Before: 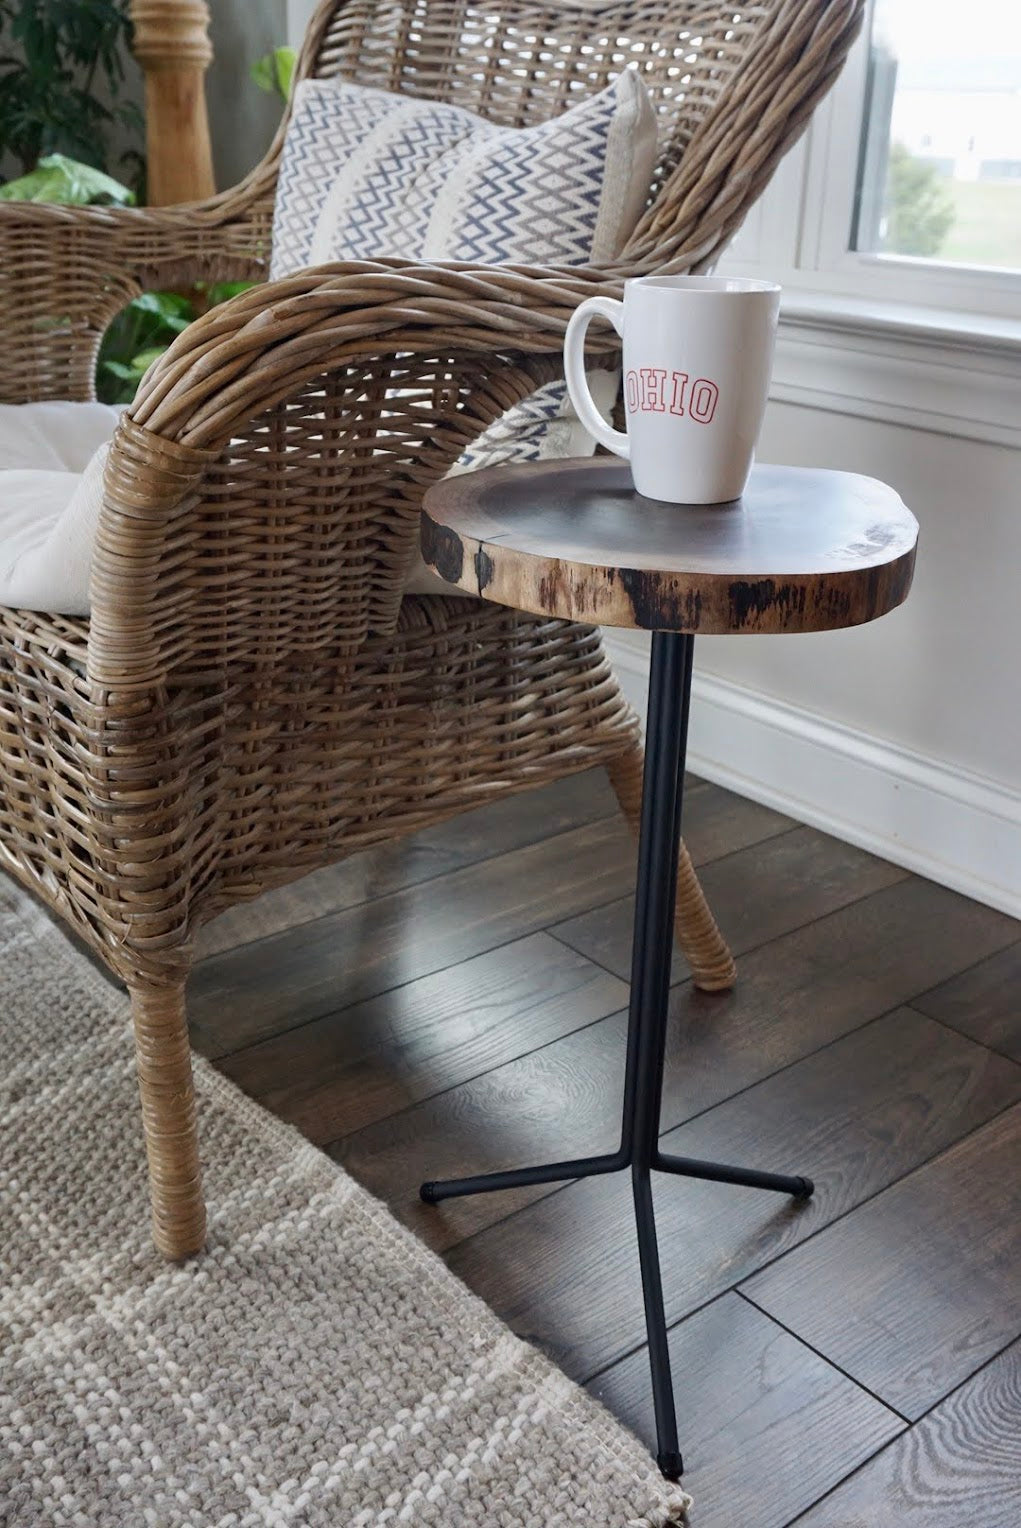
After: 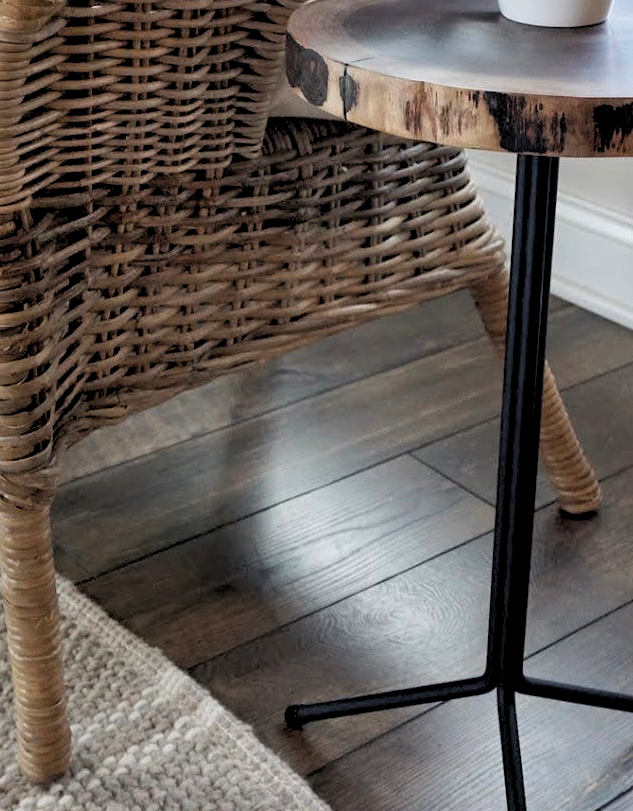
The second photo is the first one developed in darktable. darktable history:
crop: left 13.312%, top 31.28%, right 24.627%, bottom 15.582%
shadows and highlights: soften with gaussian
rgb levels: levels [[0.013, 0.434, 0.89], [0, 0.5, 1], [0, 0.5, 1]]
